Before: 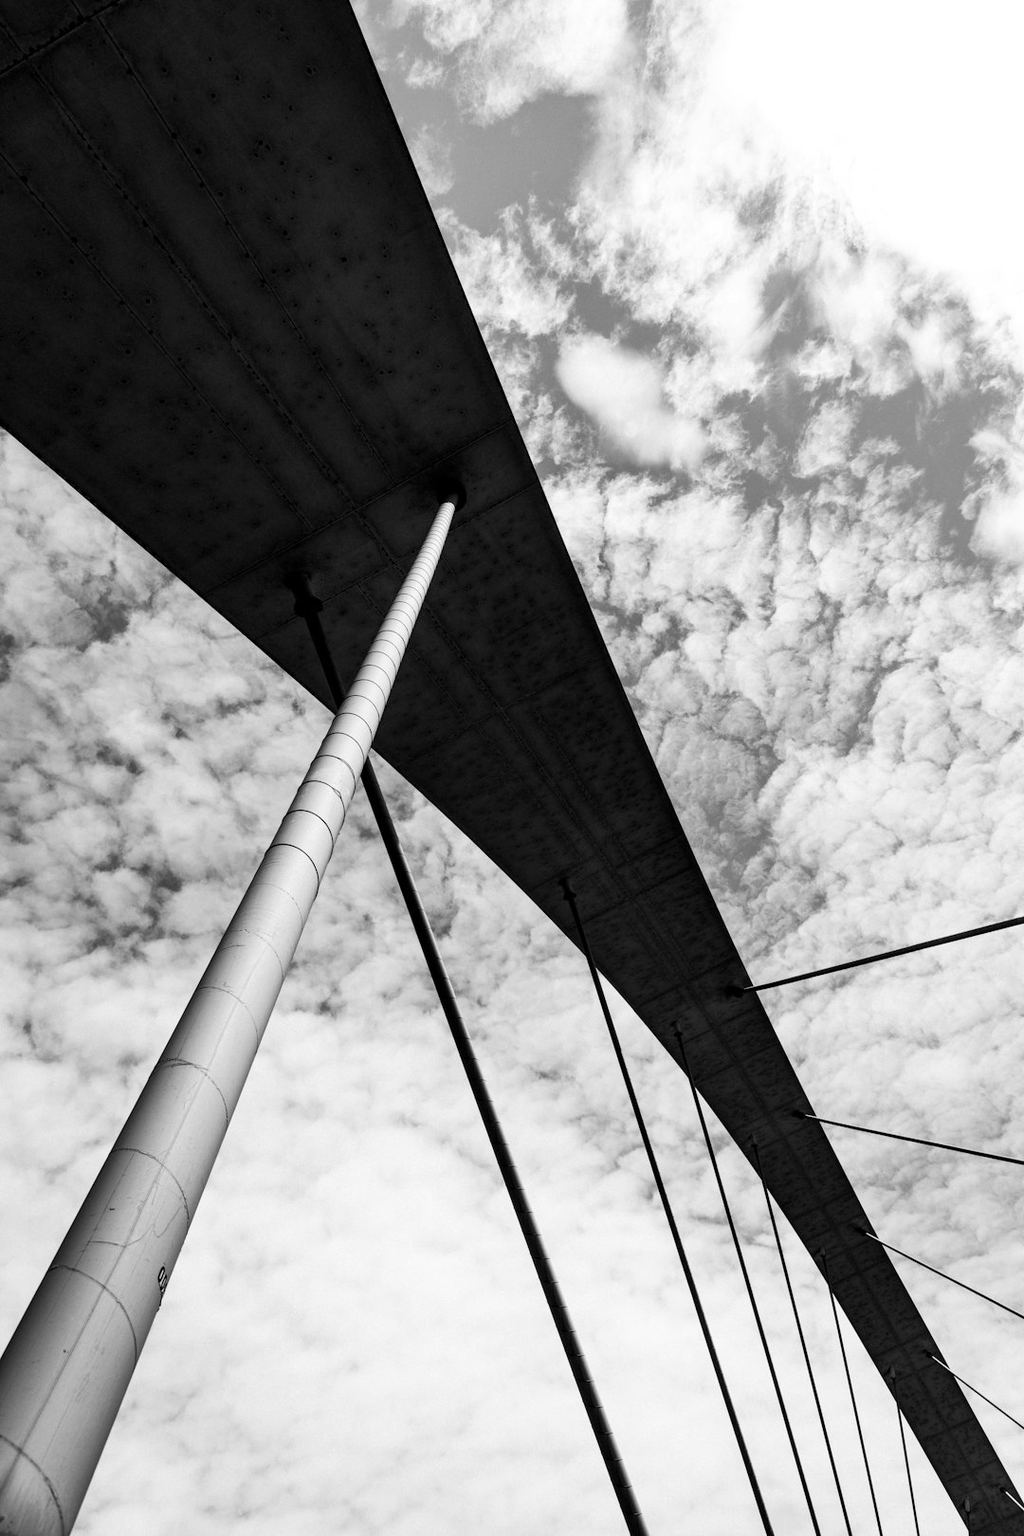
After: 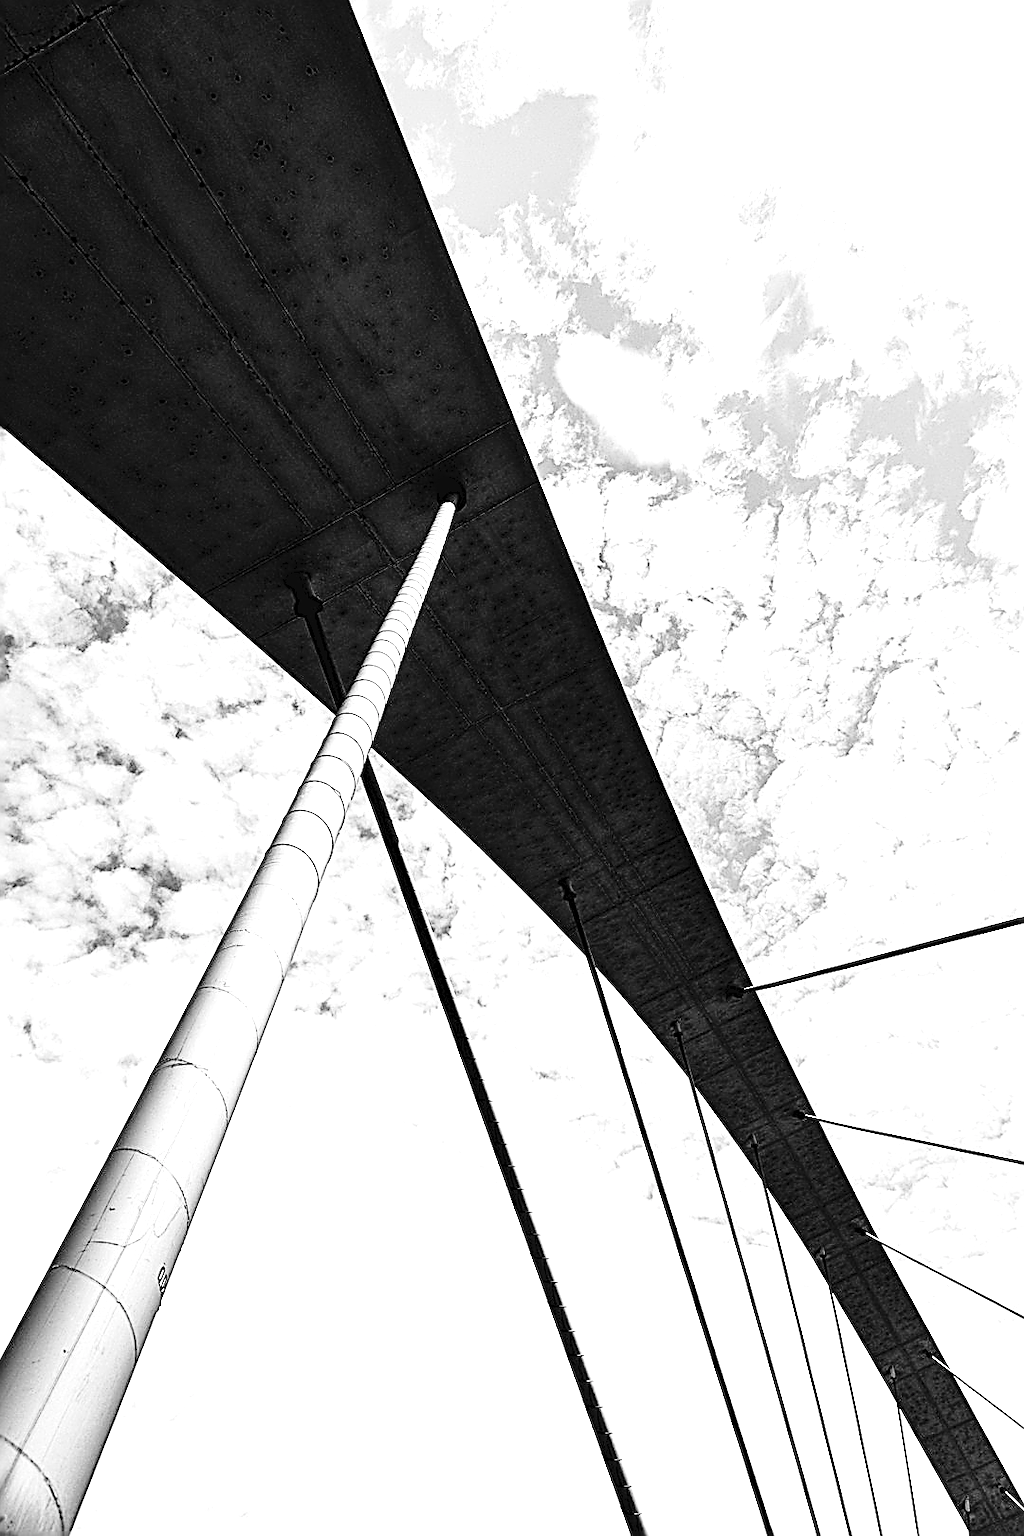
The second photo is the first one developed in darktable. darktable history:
exposure: black level correction 0, exposure 1.2 EV, compensate highlight preservation false
tone curve: curves: ch0 [(0, 0.023) (0.132, 0.075) (0.256, 0.2) (0.454, 0.495) (0.708, 0.78) (0.844, 0.896) (1, 0.98)]; ch1 [(0, 0) (0.37, 0.308) (0.478, 0.46) (0.499, 0.5) (0.513, 0.508) (0.526, 0.533) (0.59, 0.612) (0.764, 0.804) (1, 1)]; ch2 [(0, 0) (0.312, 0.313) (0.461, 0.454) (0.48, 0.477) (0.503, 0.5) (0.526, 0.54) (0.564, 0.595) (0.631, 0.676) (0.713, 0.767) (0.985, 0.966)]
levels: levels [0, 0.478, 1]
sharpen: amount 1.99
